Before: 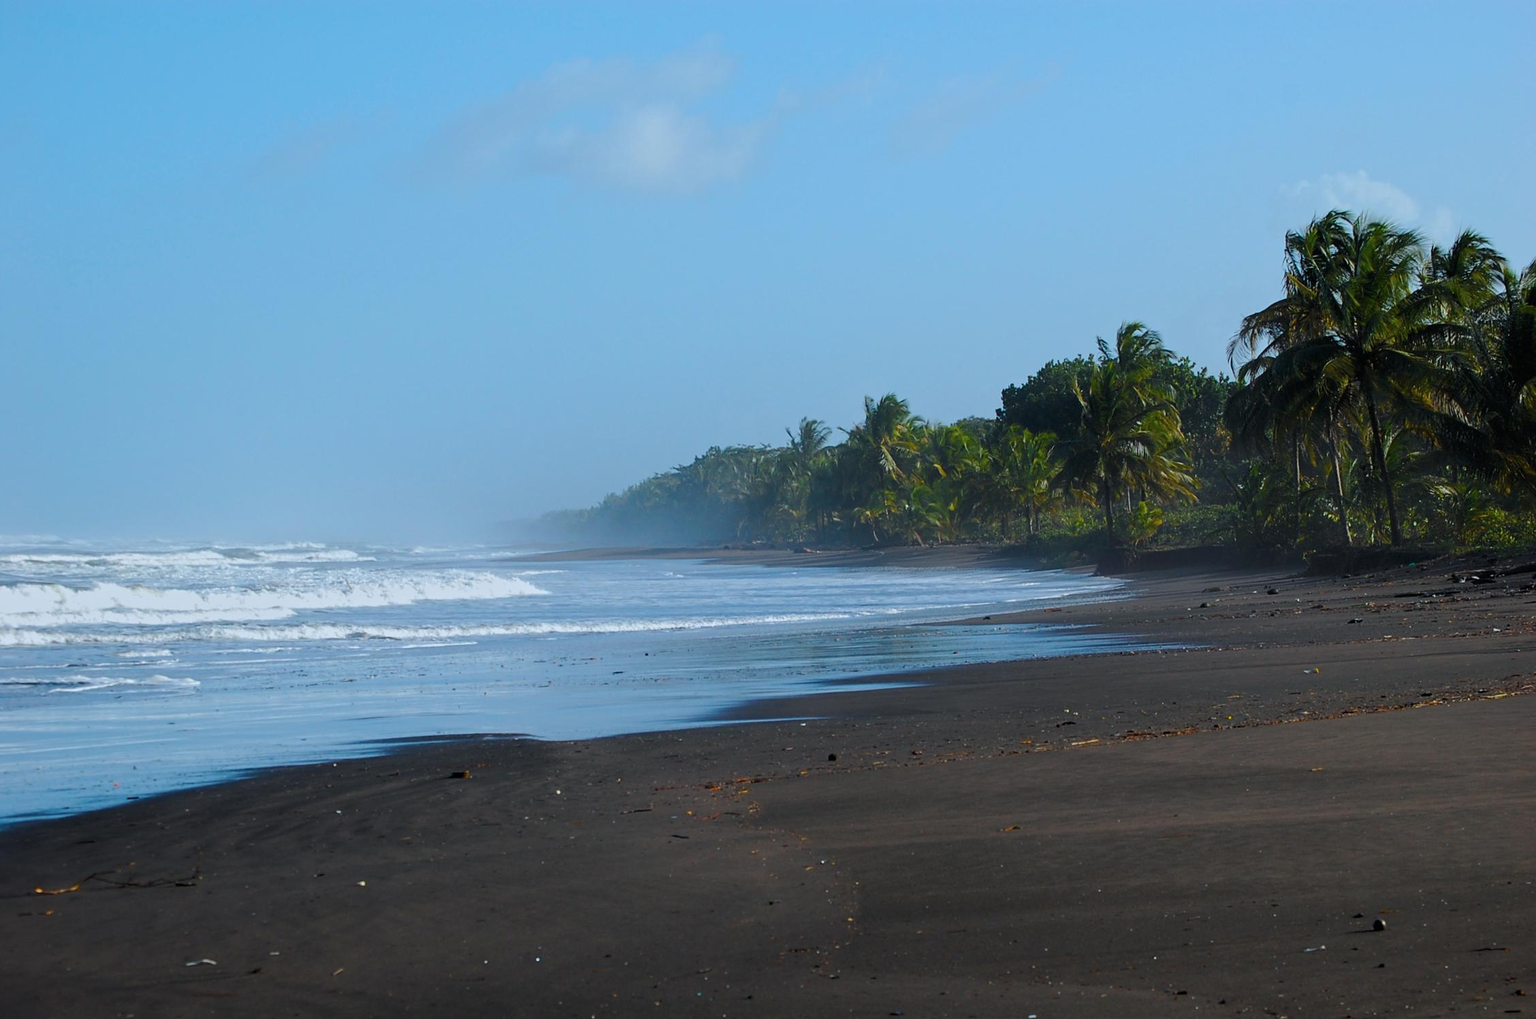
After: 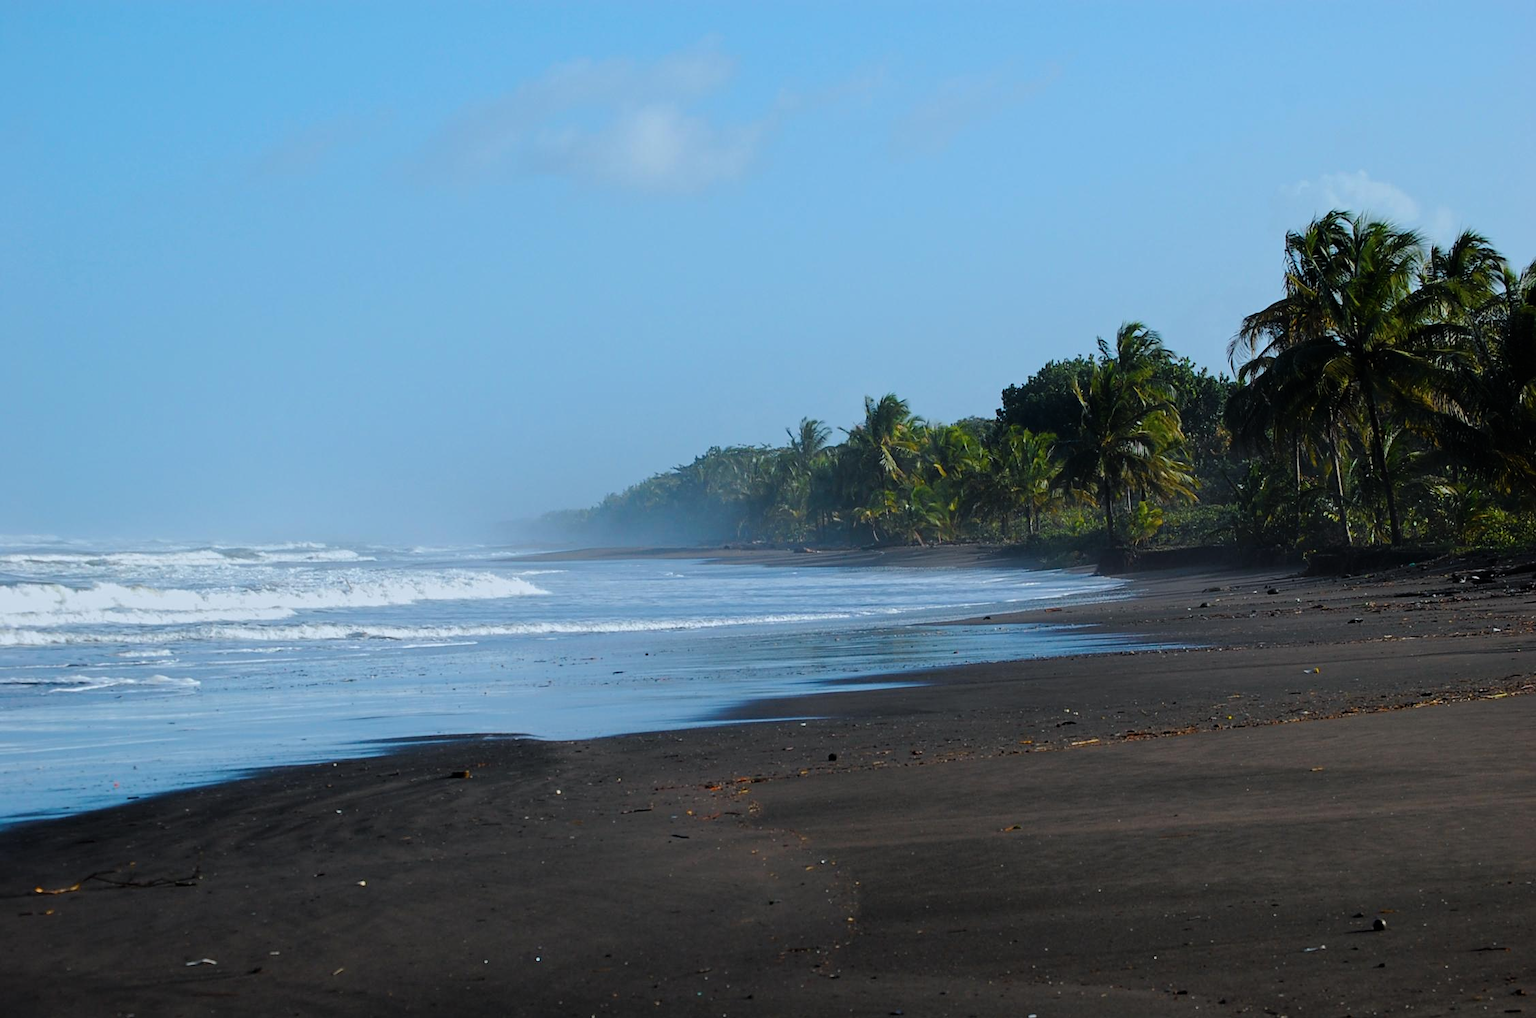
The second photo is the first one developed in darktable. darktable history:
rgb curve: curves: ch0 [(0, 0) (0.136, 0.078) (0.262, 0.245) (0.414, 0.42) (1, 1)], compensate middle gray true, preserve colors basic power
